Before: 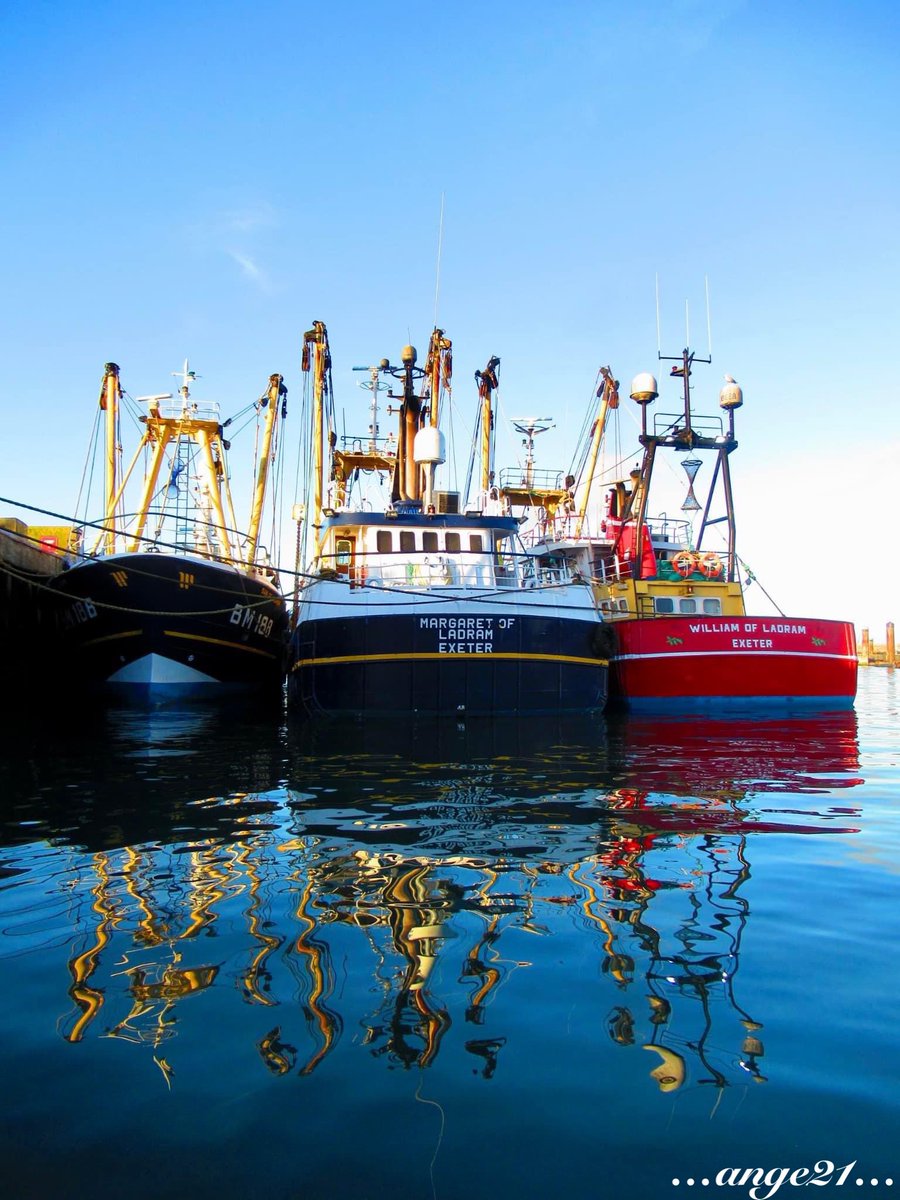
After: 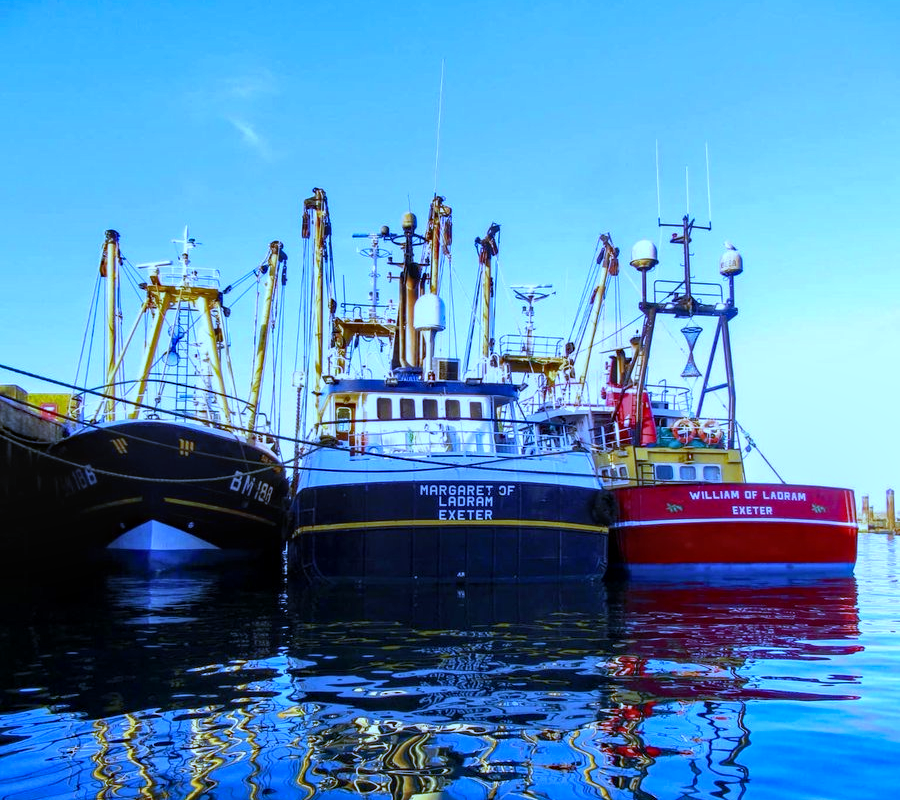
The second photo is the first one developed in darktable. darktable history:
local contrast: detail 130%
crop: top 11.166%, bottom 22.168%
white balance: red 0.766, blue 1.537
haze removal: strength 0.29, distance 0.25, compatibility mode true, adaptive false
